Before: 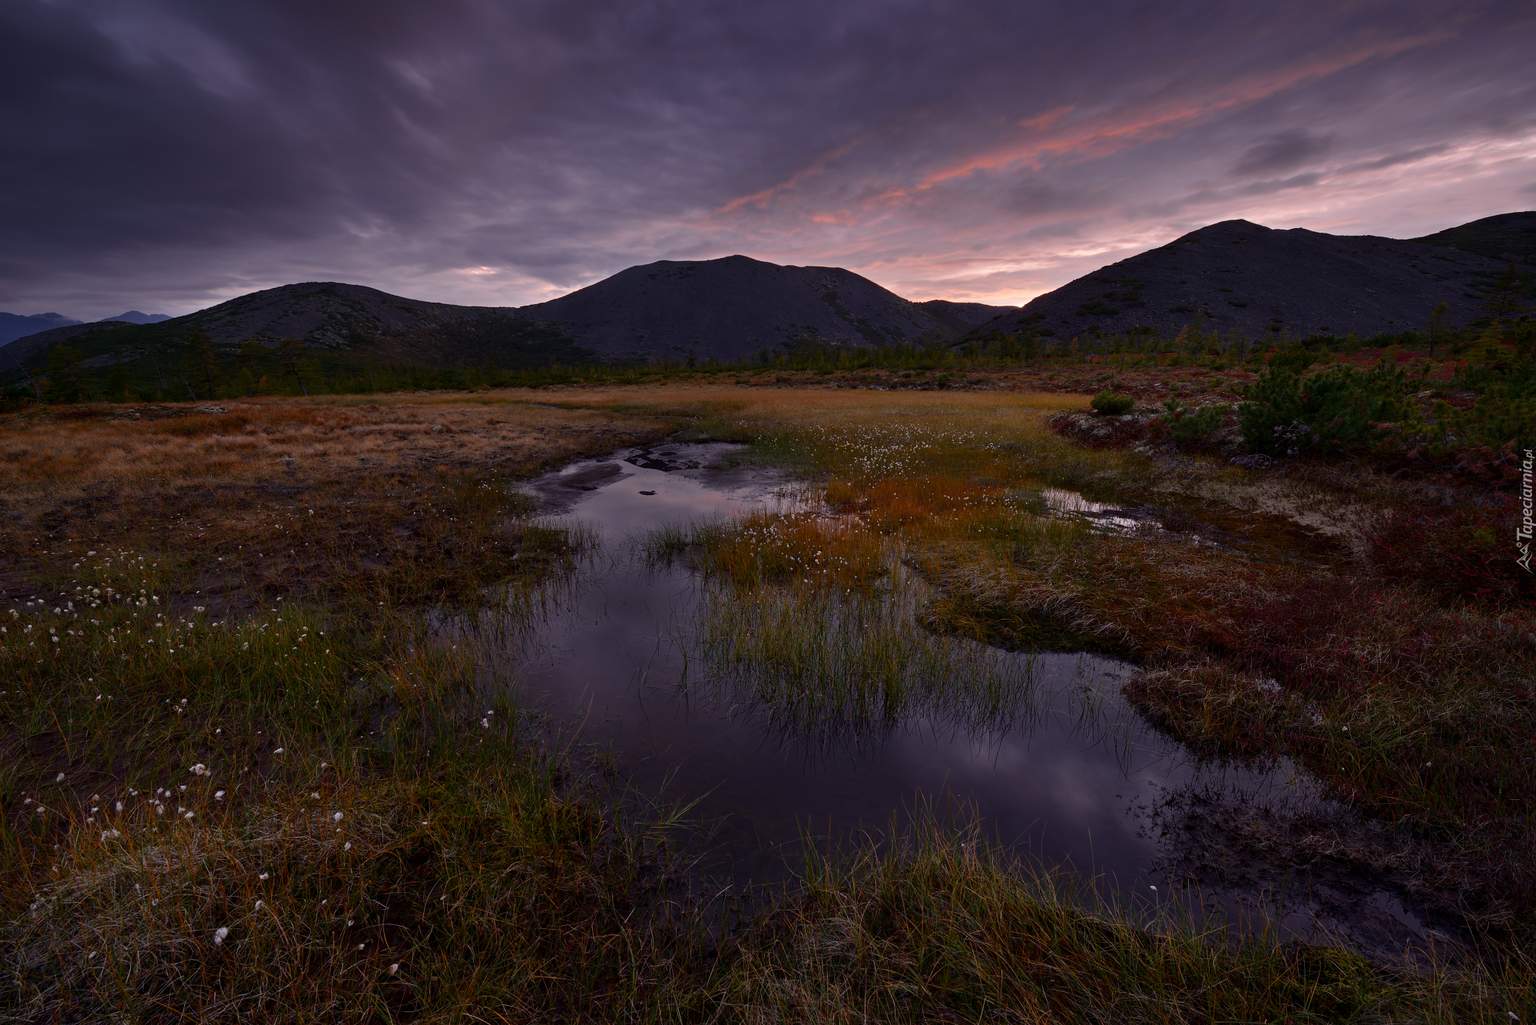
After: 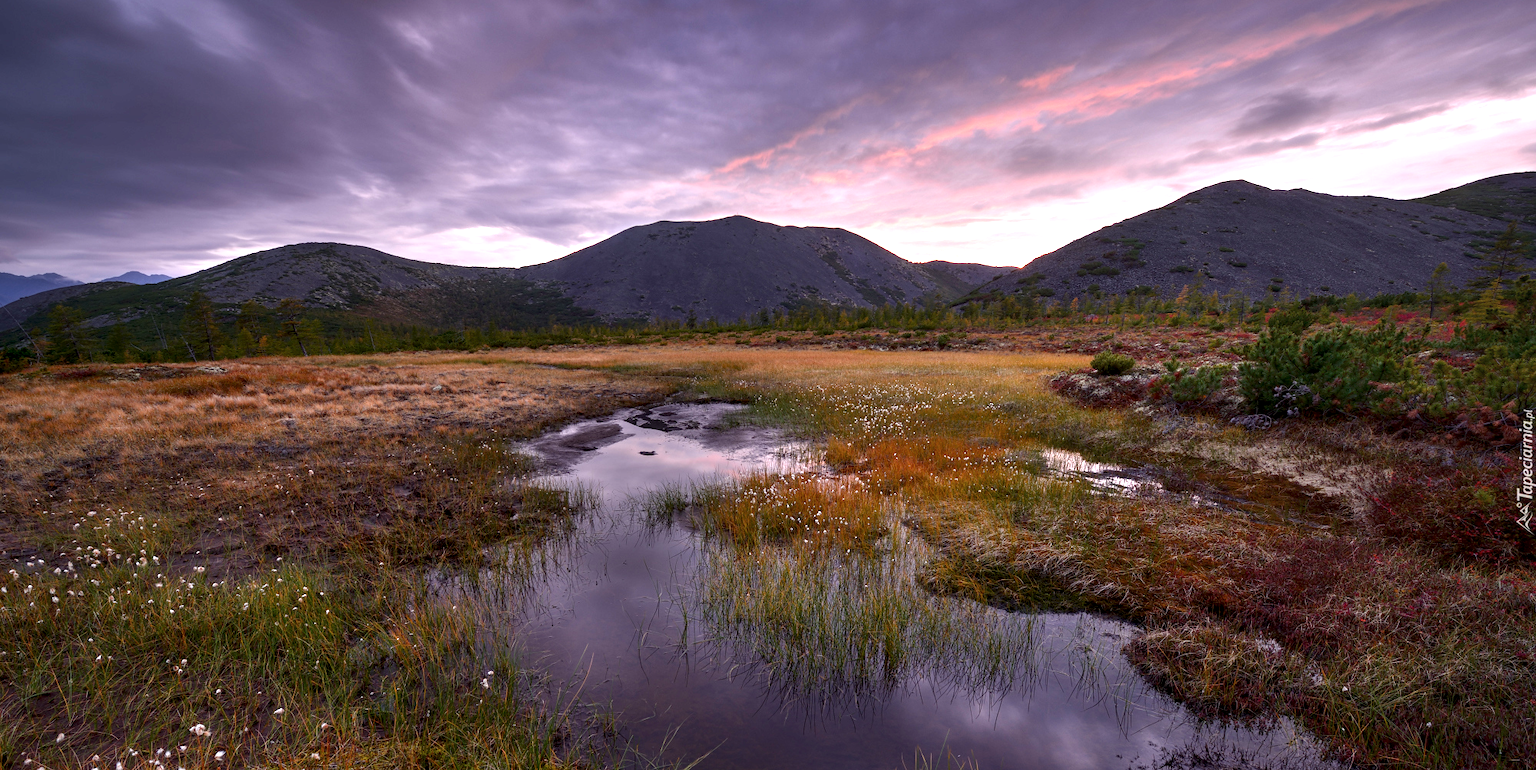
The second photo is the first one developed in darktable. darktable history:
exposure: black level correction 0, exposure 1.614 EV, compensate highlight preservation false
crop: top 3.945%, bottom 20.899%
local contrast: detail 130%
